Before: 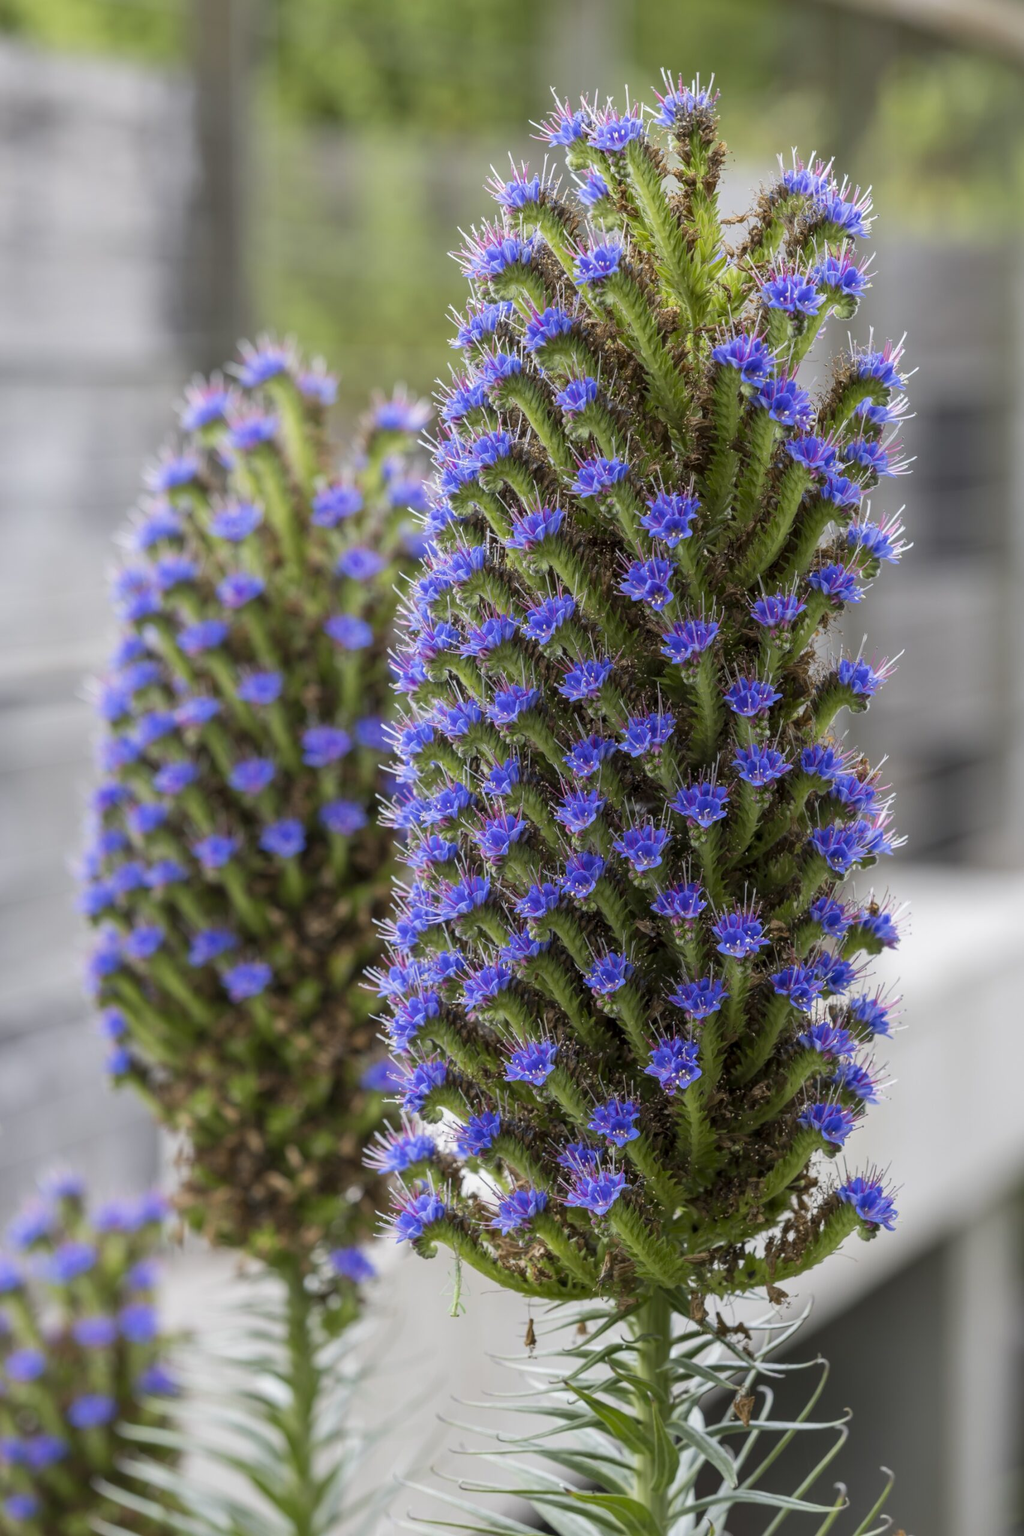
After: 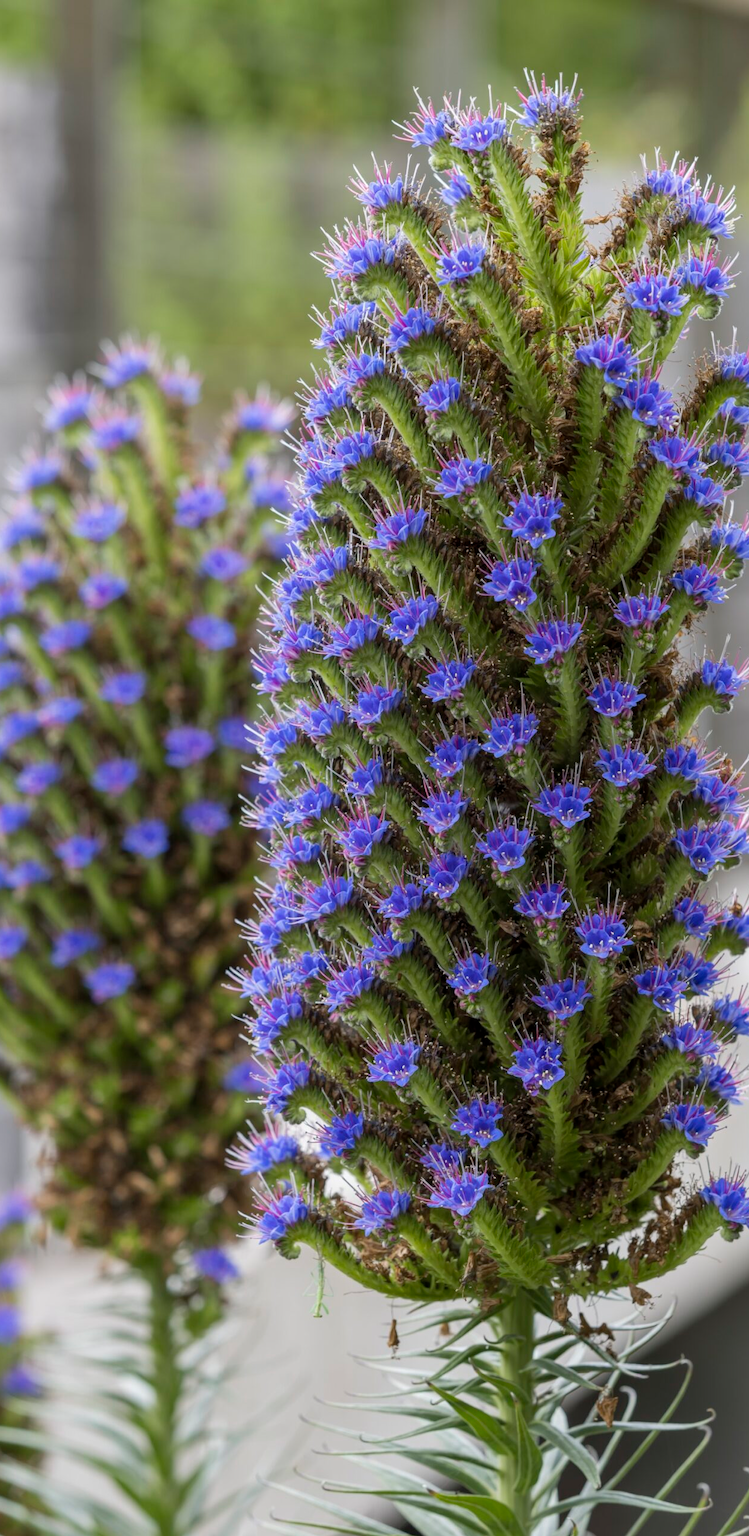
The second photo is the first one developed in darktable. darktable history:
crop: left 13.467%, top 0%, right 13.408%
